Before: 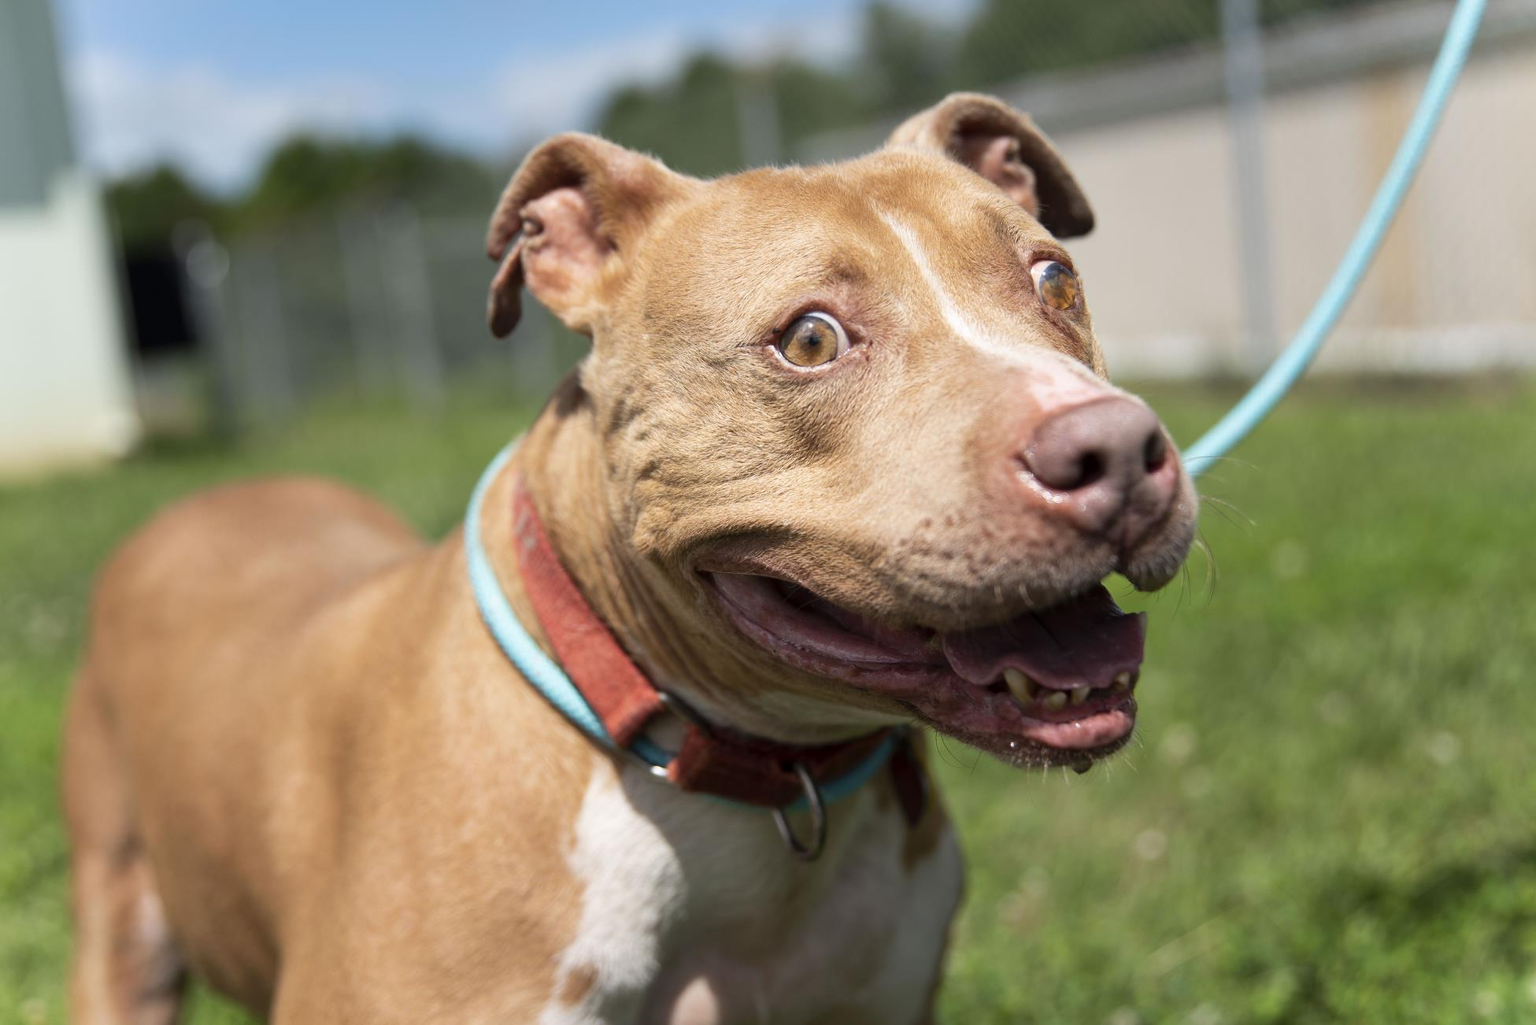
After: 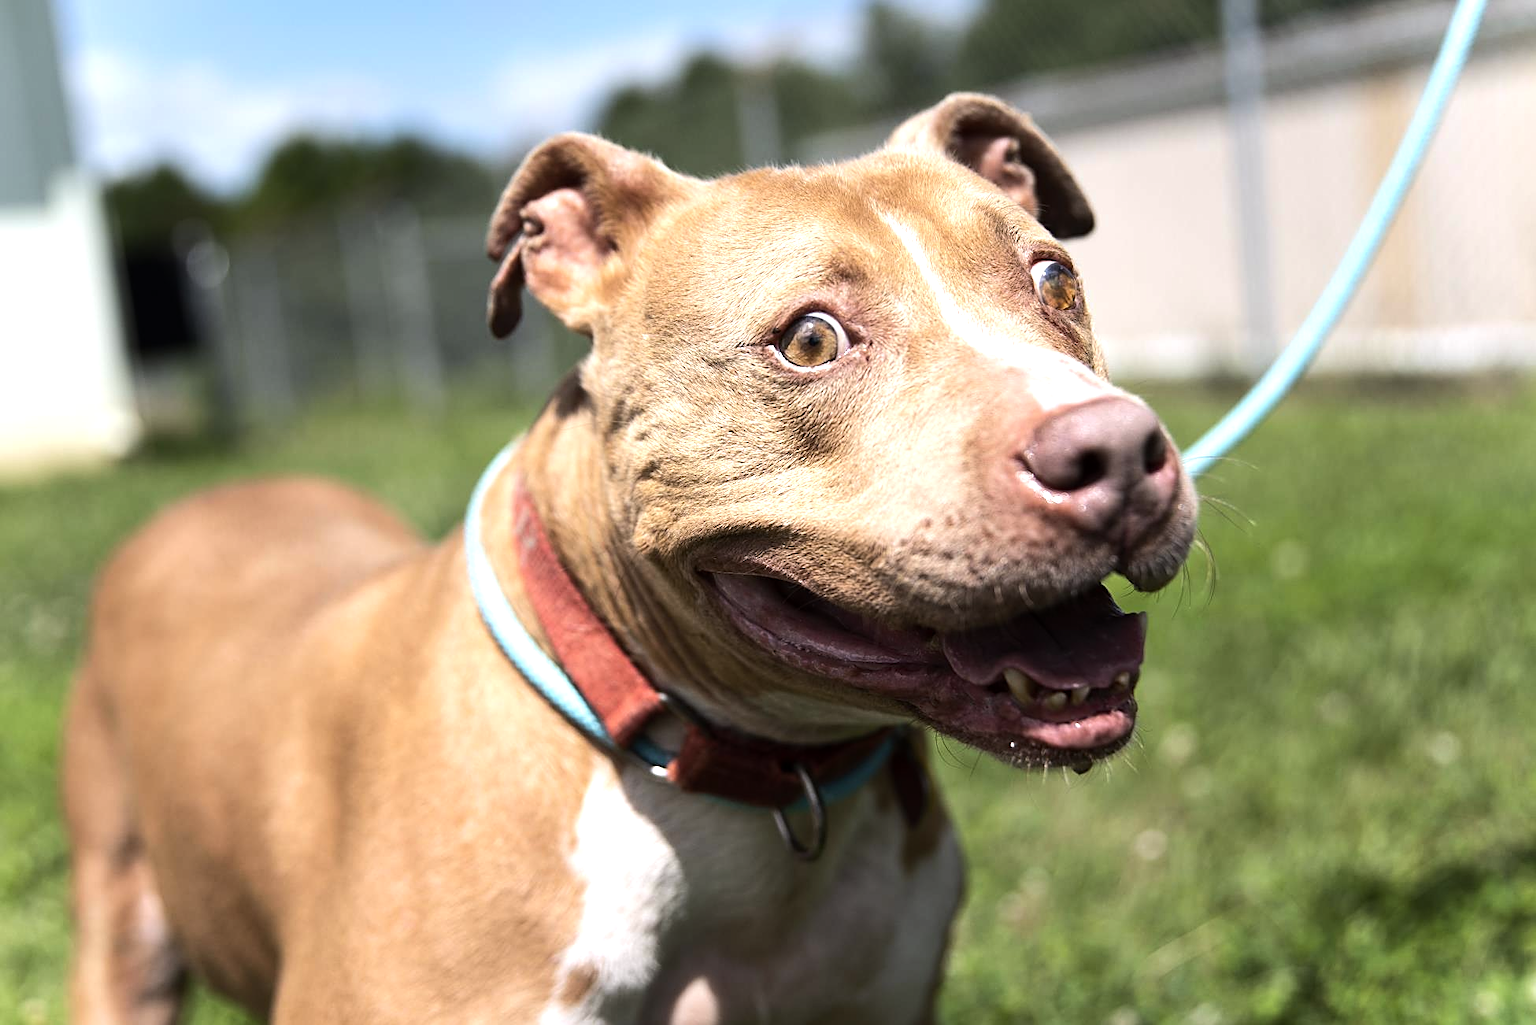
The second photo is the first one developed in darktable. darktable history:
tone equalizer: -8 EV -0.75 EV, -7 EV -0.7 EV, -6 EV -0.6 EV, -5 EV -0.4 EV, -3 EV 0.4 EV, -2 EV 0.6 EV, -1 EV 0.7 EV, +0 EV 0.75 EV, edges refinement/feathering 500, mask exposure compensation -1.57 EV, preserve details no
sharpen: on, module defaults
white balance: red 1.009, blue 1.027
